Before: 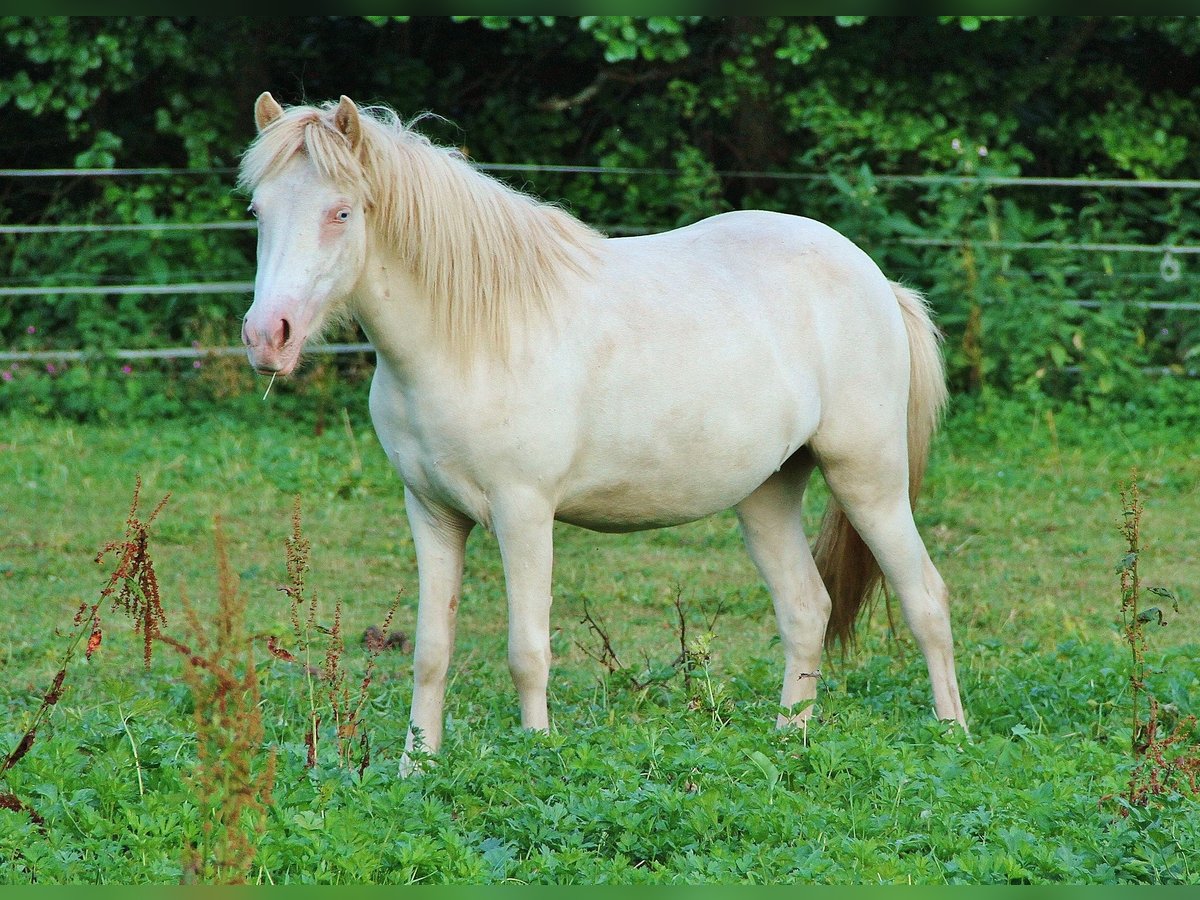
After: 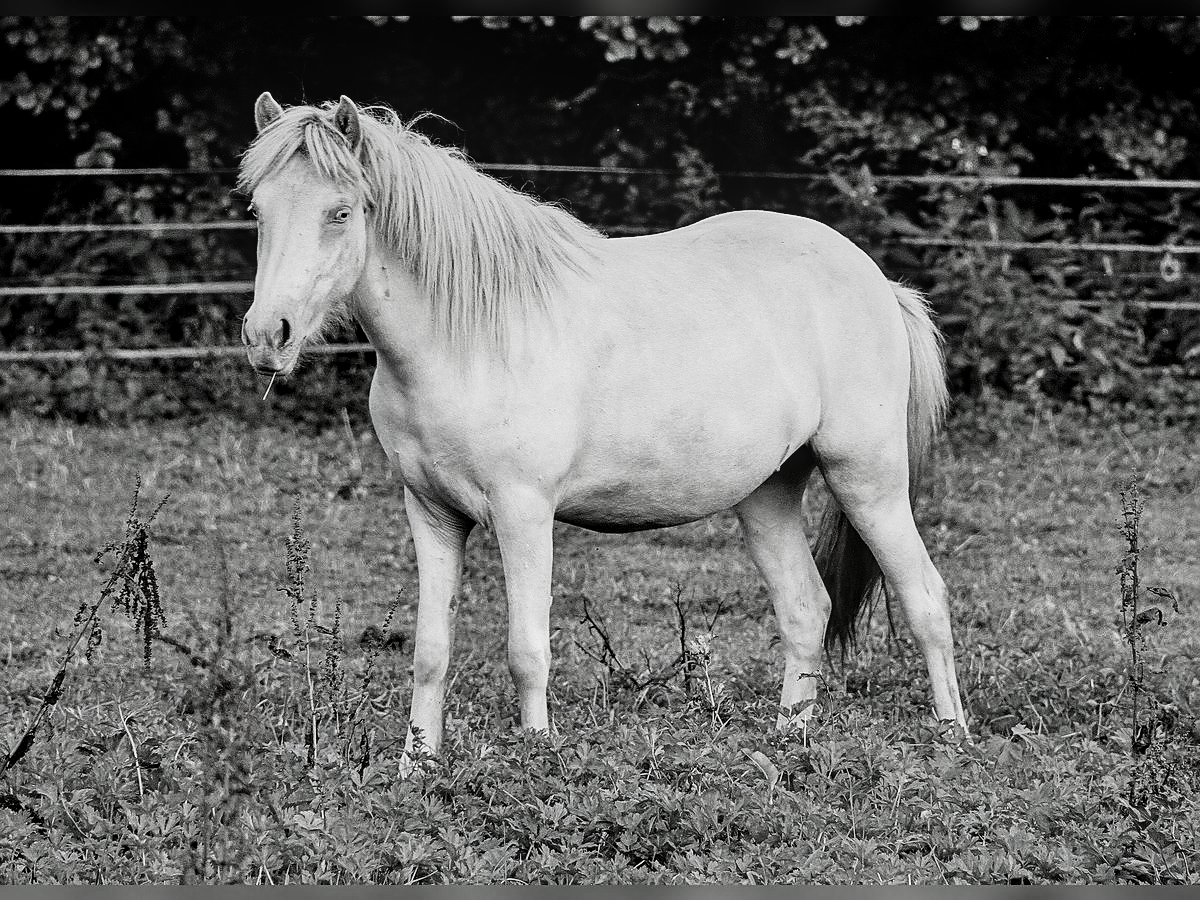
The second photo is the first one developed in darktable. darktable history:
local contrast: on, module defaults
base curve: curves: ch0 [(0, 0) (0.028, 0.03) (0.121, 0.232) (0.46, 0.748) (0.859, 0.968) (1, 1)], preserve colors none
sharpen: on, module defaults
contrast brightness saturation: contrast -0.035, brightness -0.607, saturation -0.98
